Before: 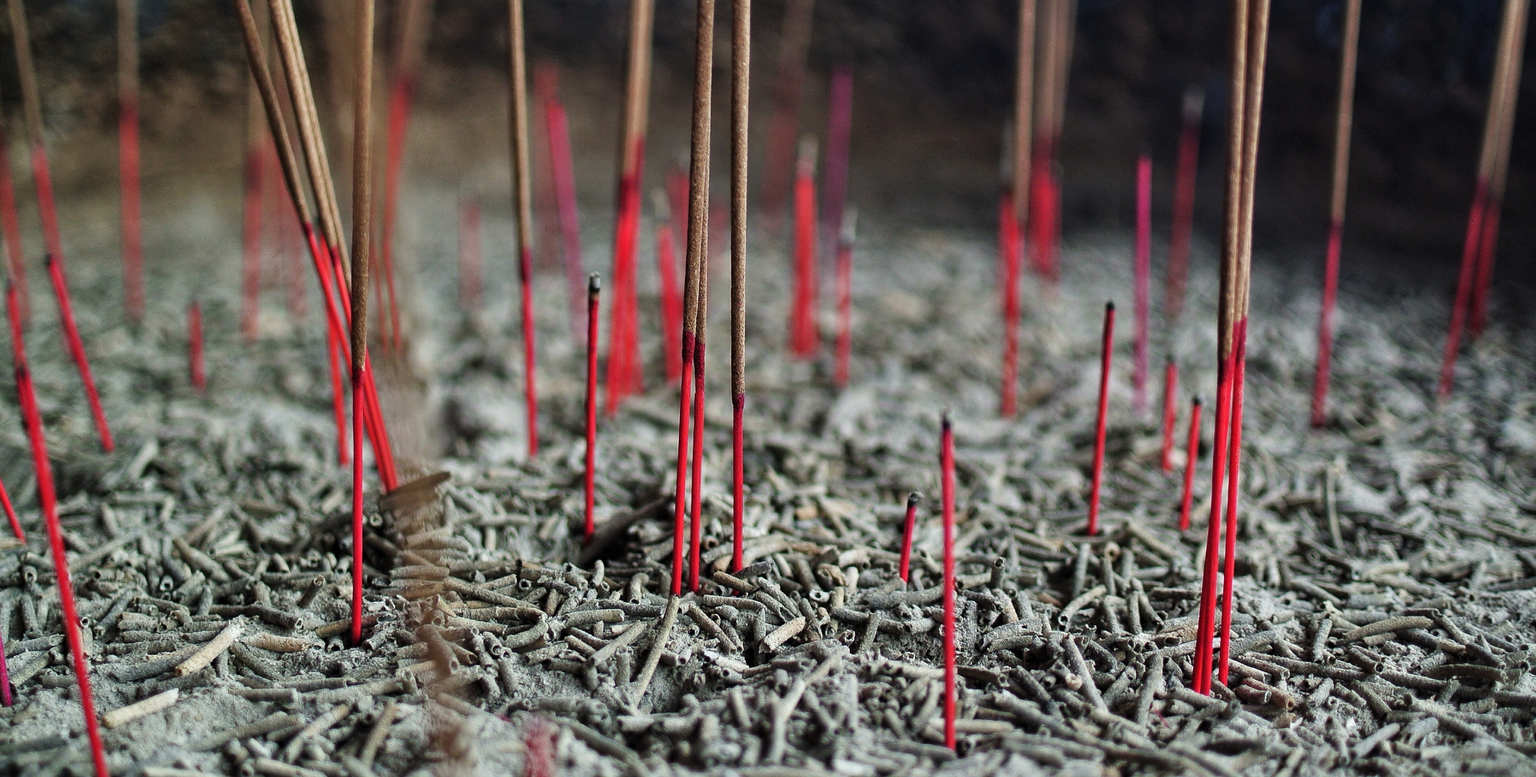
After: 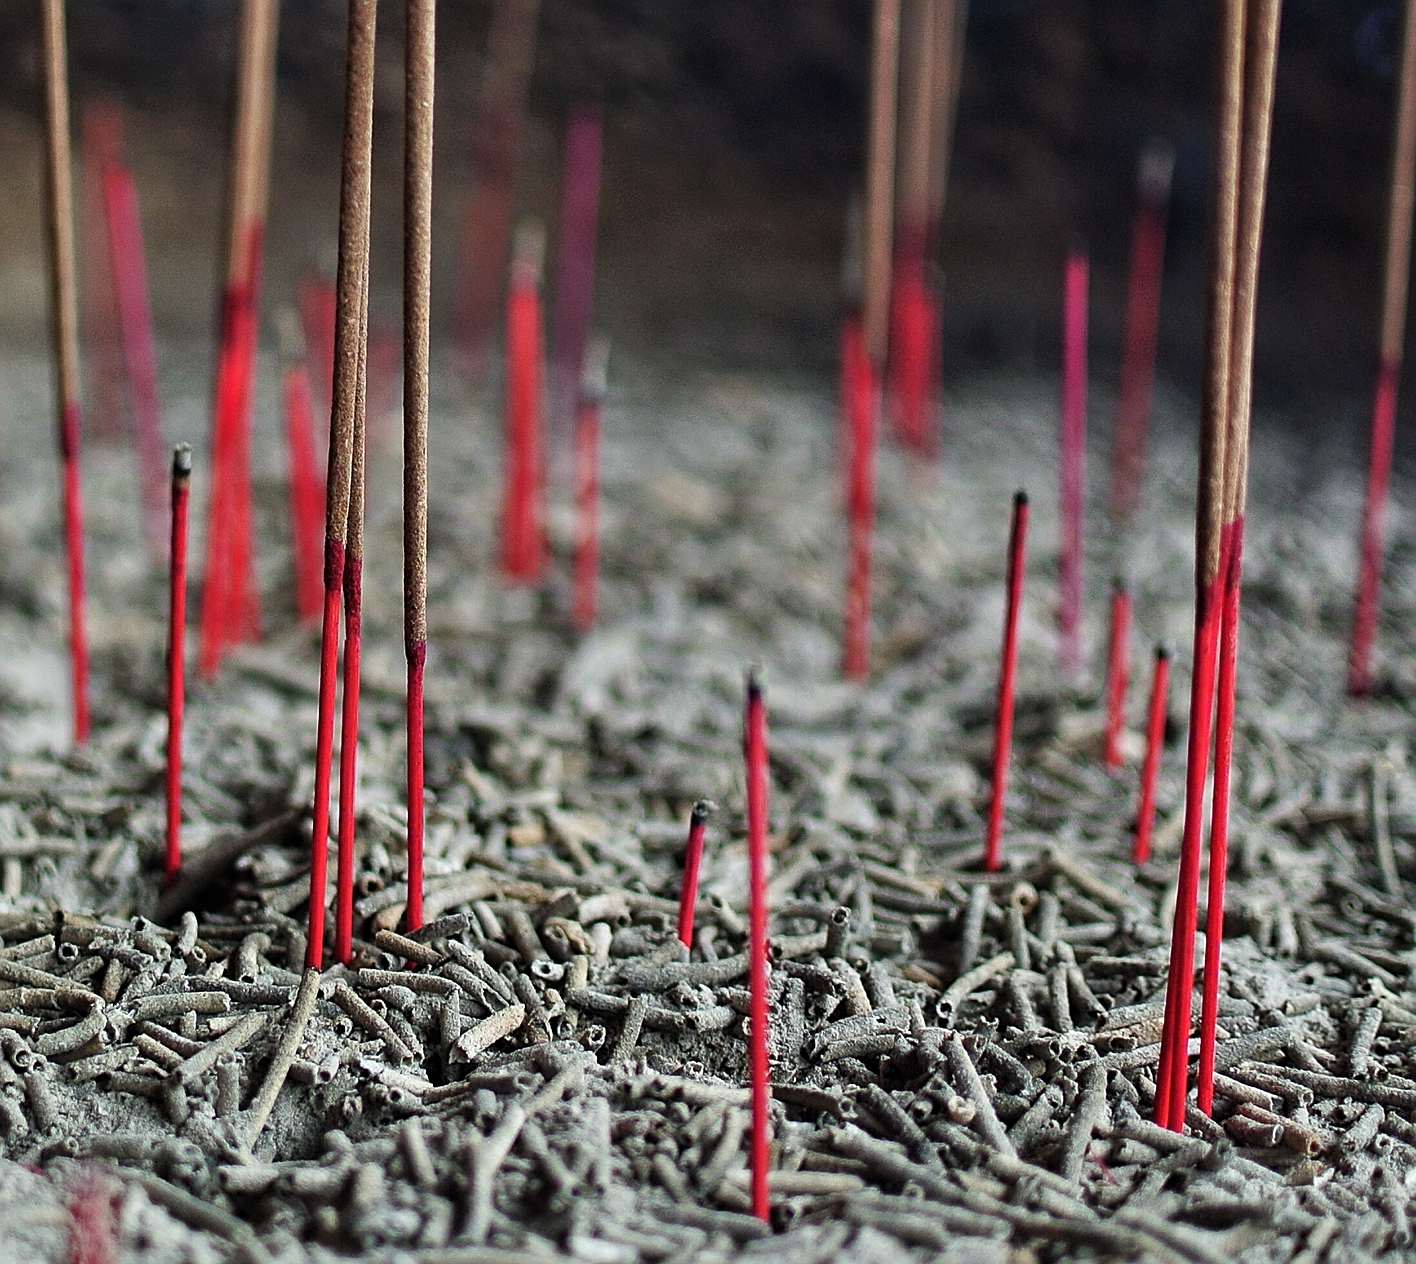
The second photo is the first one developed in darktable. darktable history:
crop: left 31.458%, top 0%, right 11.876%
sharpen: on, module defaults
